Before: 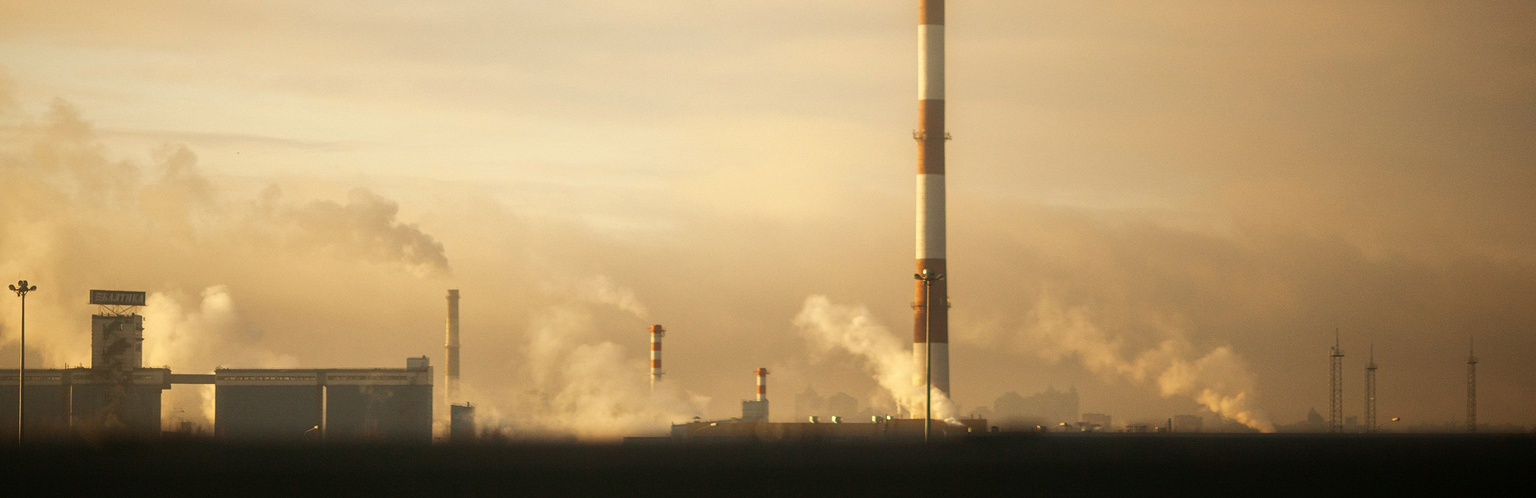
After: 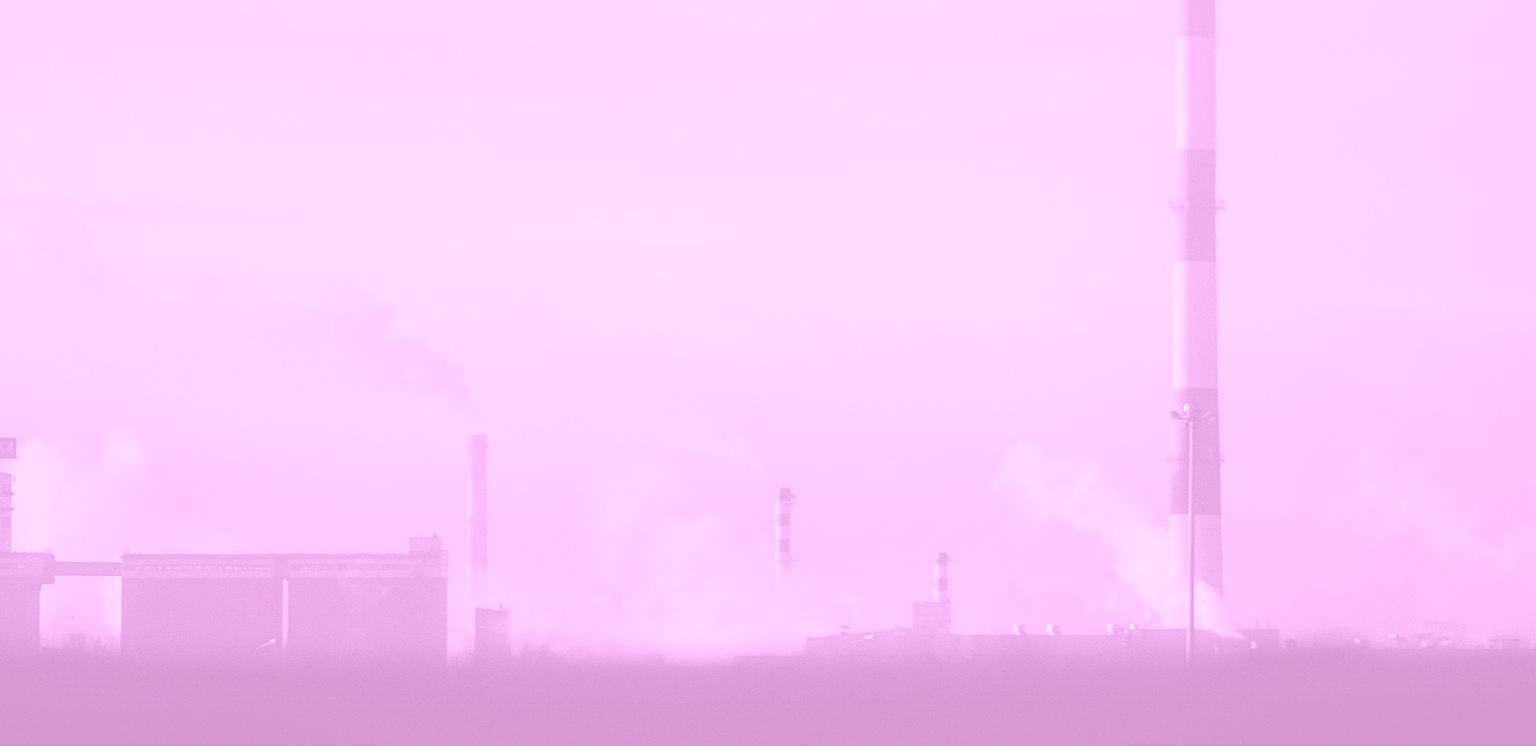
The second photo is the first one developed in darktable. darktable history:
crop and rotate: left 8.786%, right 24.548%
colorize: hue 331.2°, saturation 75%, source mix 30.28%, lightness 70.52%, version 1
